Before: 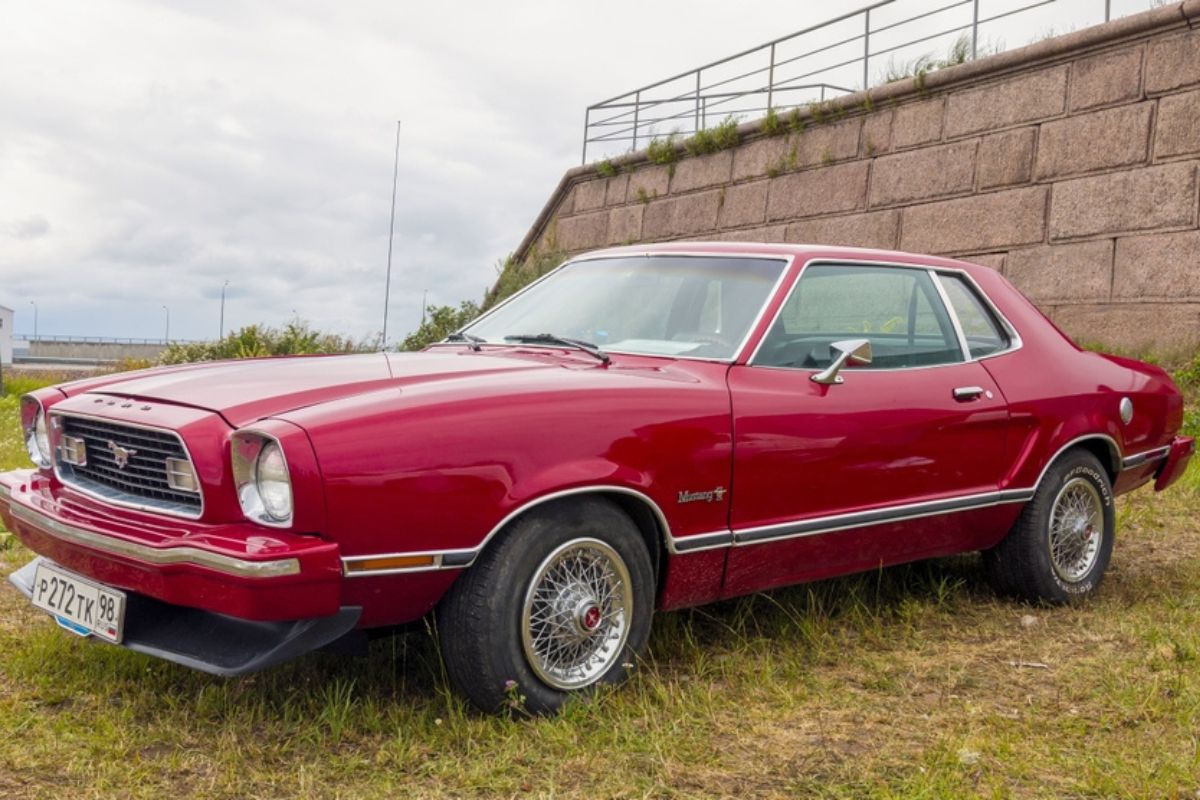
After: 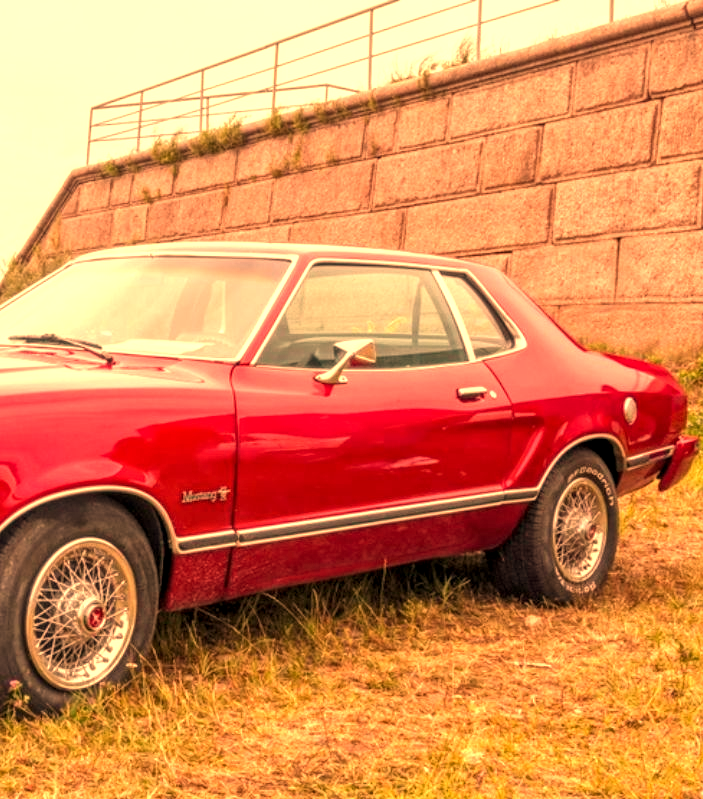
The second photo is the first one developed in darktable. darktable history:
white balance: red 1.467, blue 0.684
exposure: exposure 0.661 EV, compensate highlight preservation false
local contrast: on, module defaults
crop: left 41.402%
